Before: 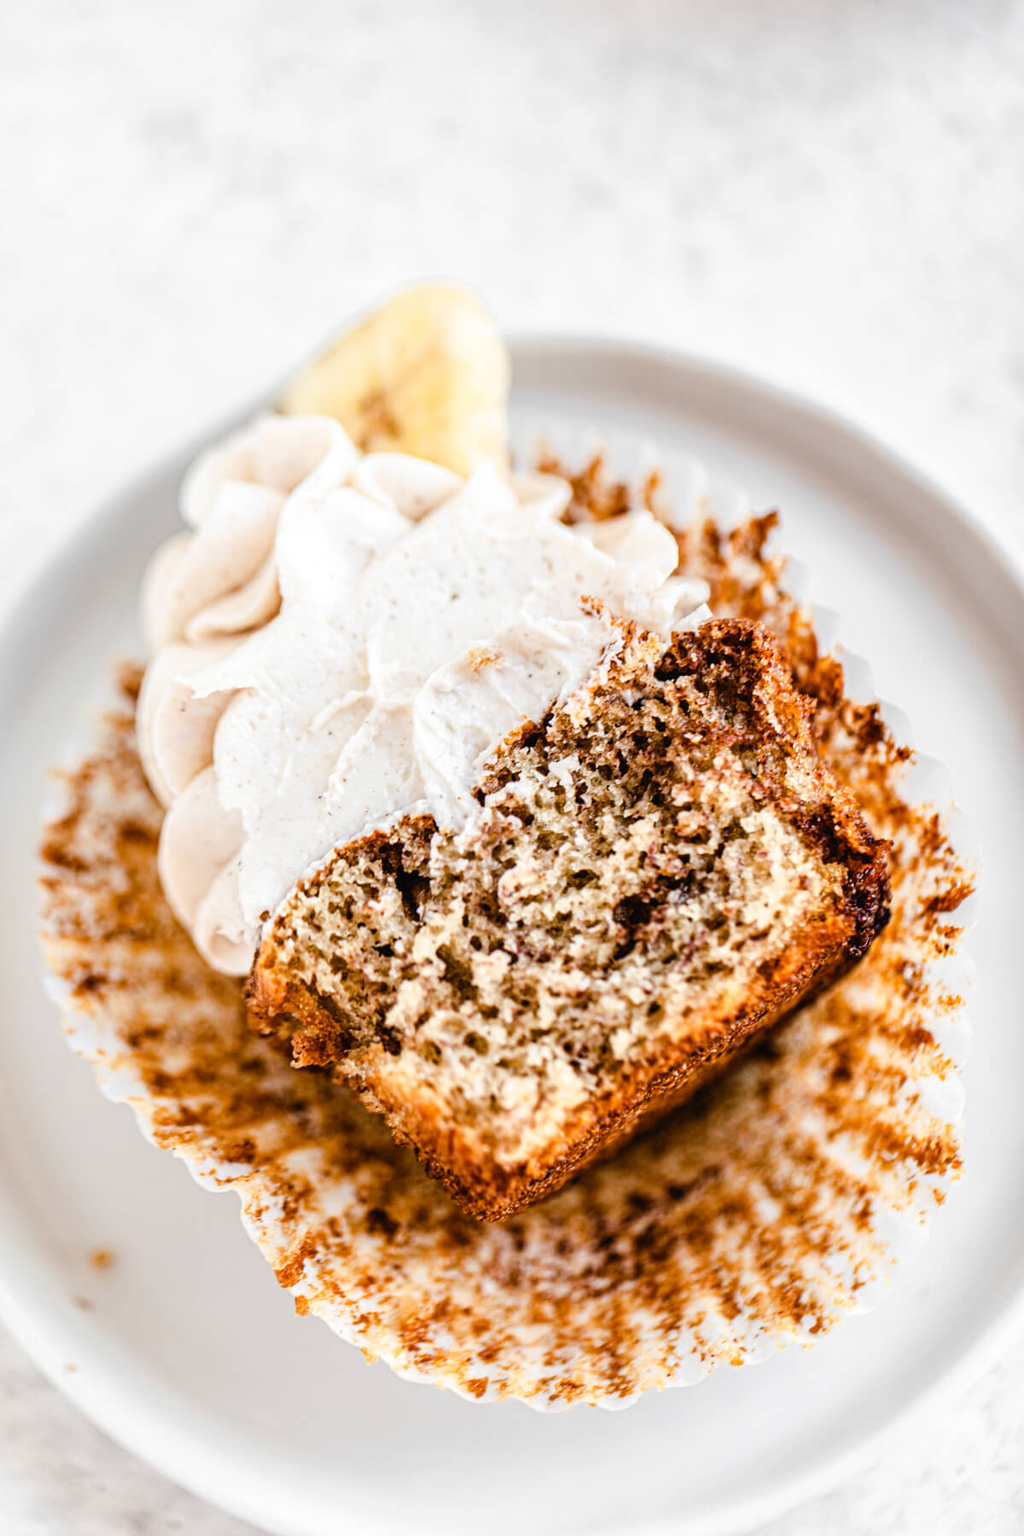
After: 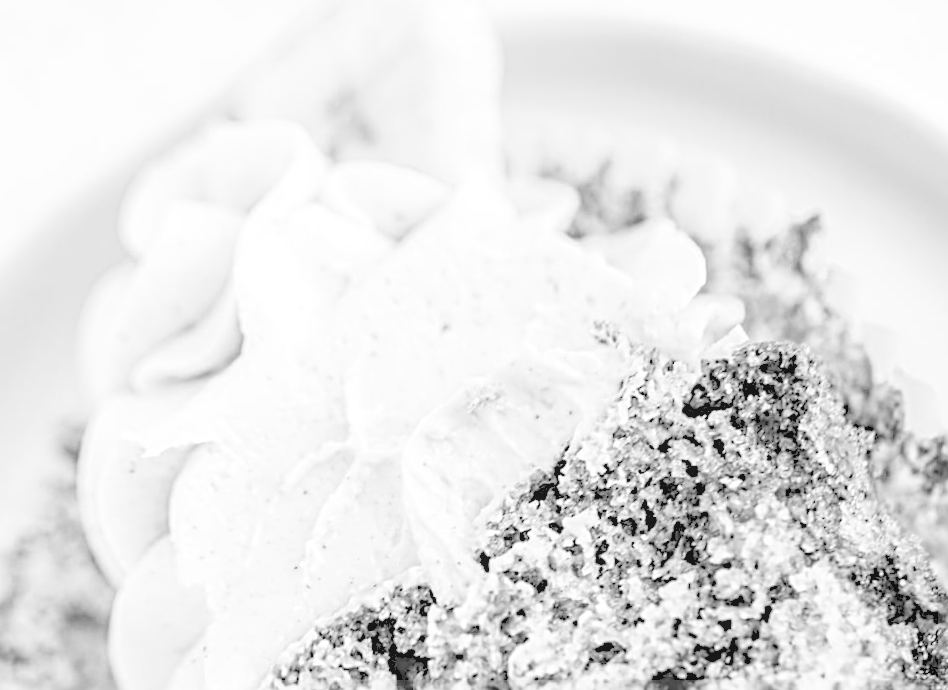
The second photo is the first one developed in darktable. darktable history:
exposure: compensate highlight preservation false
crop: left 7.036%, top 18.398%, right 14.379%, bottom 40.043%
haze removal: compatibility mode true, adaptive false
contrast brightness saturation: brightness 1
local contrast: detail 110%
sharpen: radius 4
monochrome: on, module defaults
rotate and perspective: rotation -2°, crop left 0.022, crop right 0.978, crop top 0.049, crop bottom 0.951
